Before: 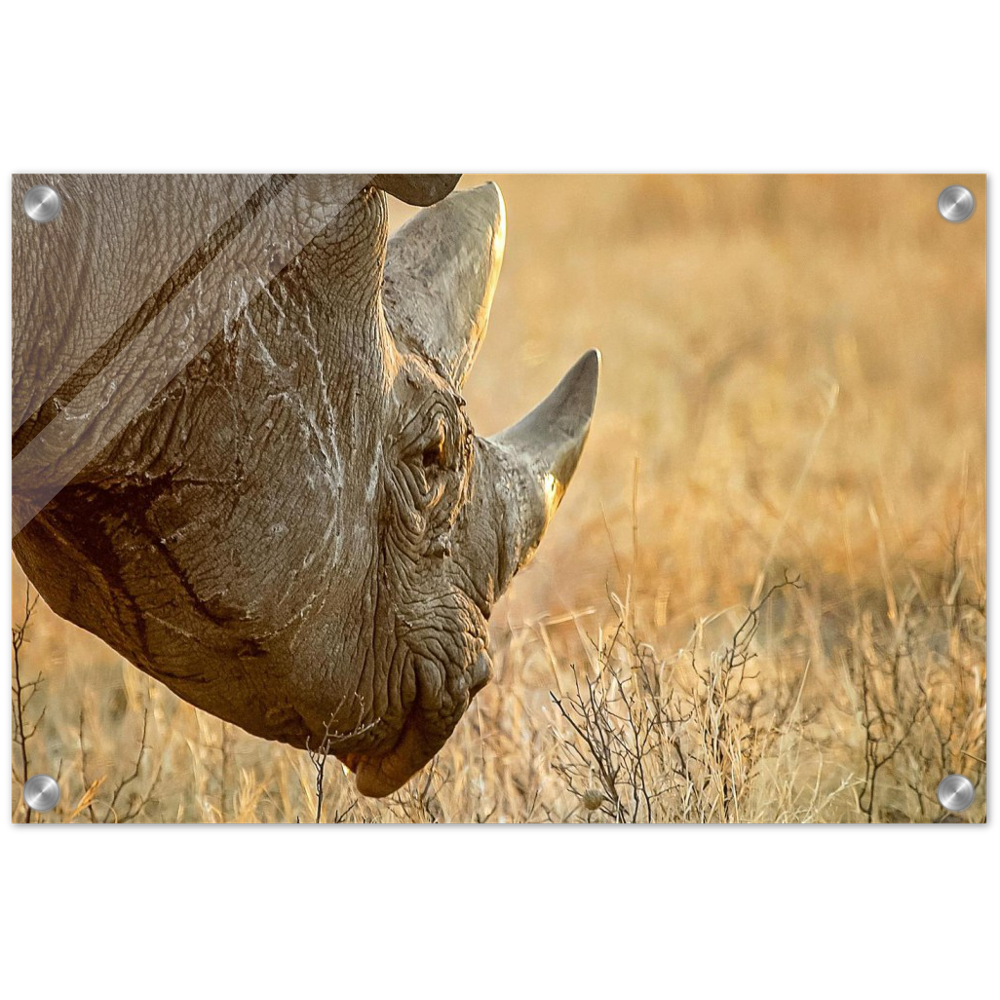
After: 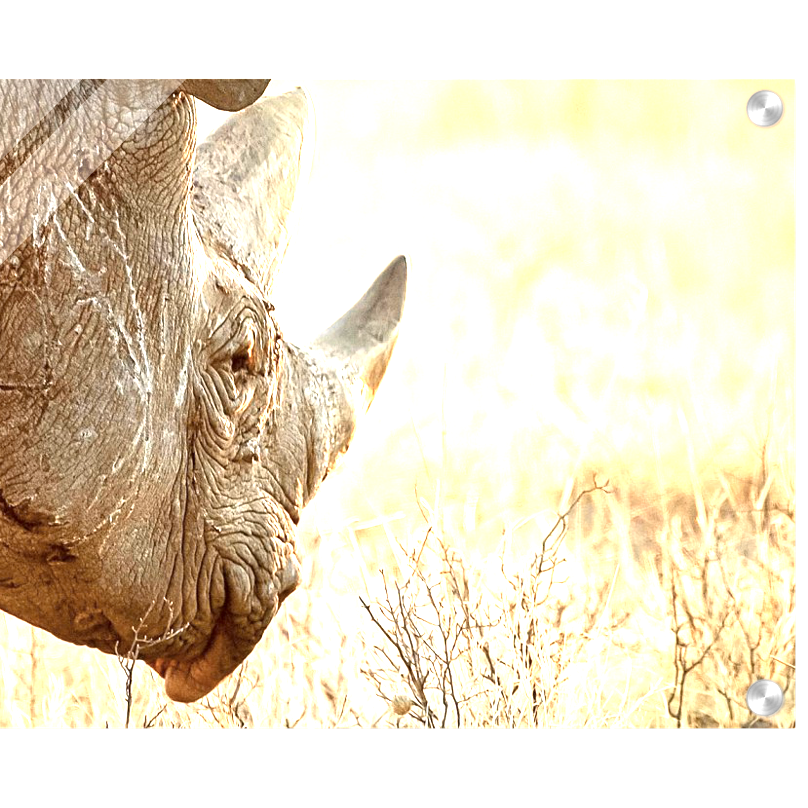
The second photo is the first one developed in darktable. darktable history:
exposure: black level correction 0.001, exposure 1.116 EV, compensate highlight preservation false
color zones: curves: ch0 [(0.018, 0.548) (0.224, 0.64) (0.425, 0.447) (0.675, 0.575) (0.732, 0.579)]; ch1 [(0.066, 0.487) (0.25, 0.5) (0.404, 0.43) (0.75, 0.421) (0.956, 0.421)]; ch2 [(0.044, 0.561) (0.215, 0.465) (0.399, 0.544) (0.465, 0.548) (0.614, 0.447) (0.724, 0.43) (0.882, 0.623) (0.956, 0.632)]
crop: left 19.159%, top 9.58%, bottom 9.58%
